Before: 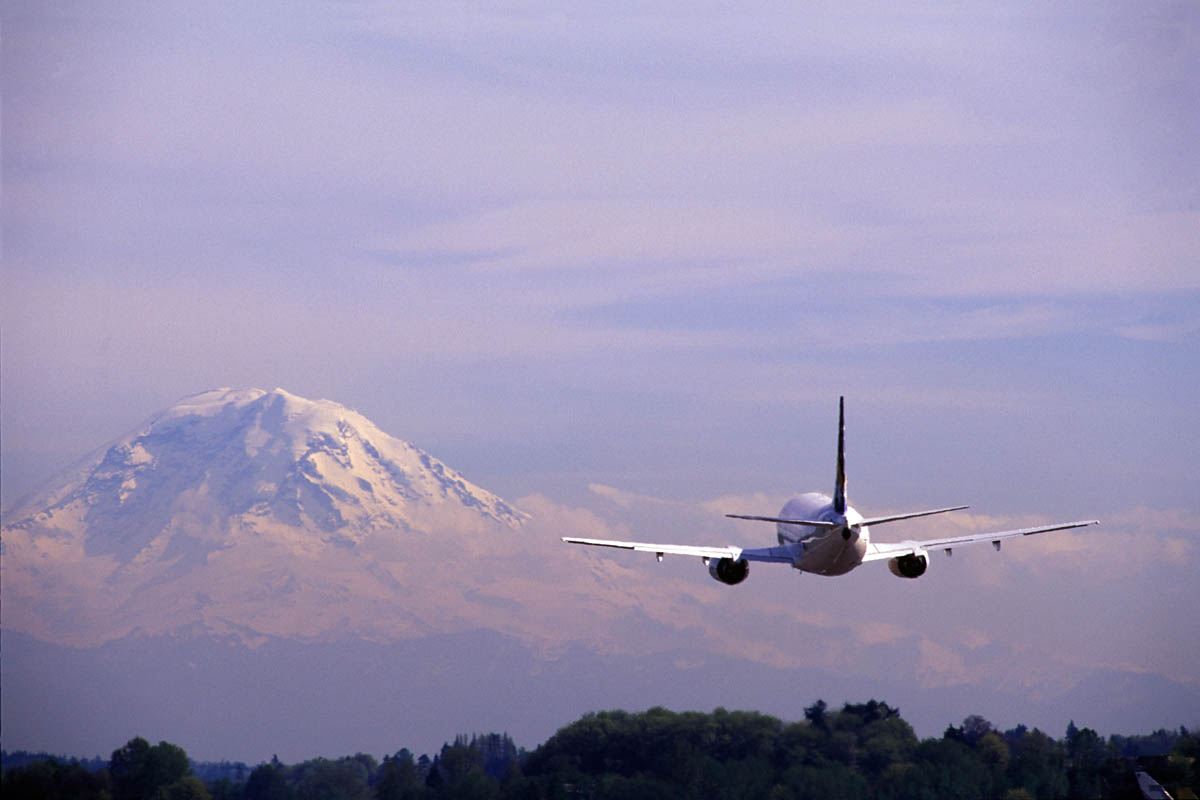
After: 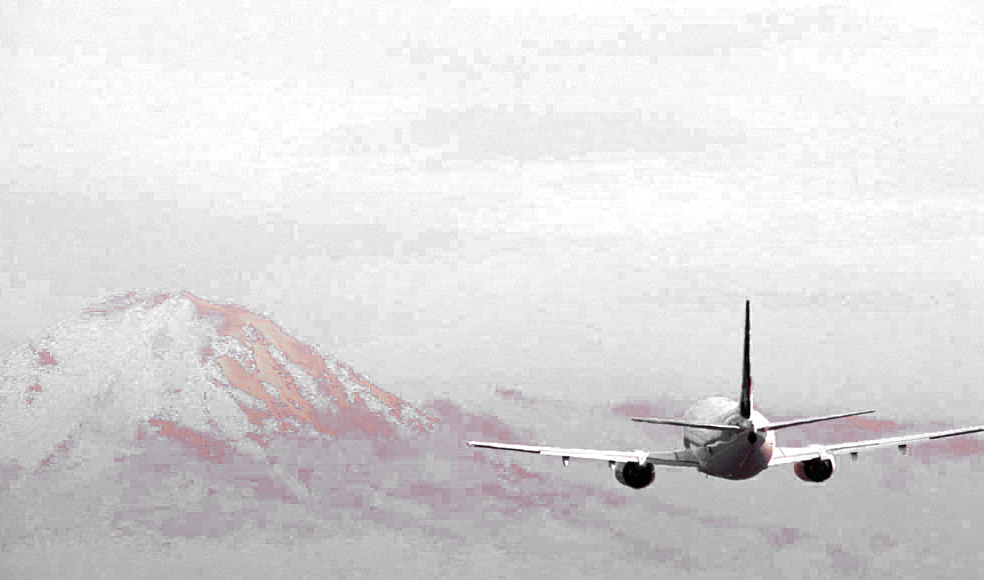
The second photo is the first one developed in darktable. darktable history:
crop: left 7.911%, top 12.048%, right 10.071%, bottom 15.416%
color zones: curves: ch0 [(0, 0.352) (0.143, 0.407) (0.286, 0.386) (0.429, 0.431) (0.571, 0.829) (0.714, 0.853) (0.857, 0.833) (1, 0.352)]; ch1 [(0, 0.604) (0.072, 0.726) (0.096, 0.608) (0.205, 0.007) (0.571, -0.006) (0.839, -0.013) (0.857, -0.012) (1, 0.604)]
color balance rgb: shadows lift › chroma 2.054%, shadows lift › hue 221.92°, perceptual saturation grading › global saturation 20%, perceptual saturation grading › highlights -25.895%, perceptual saturation grading › shadows 49.82%
